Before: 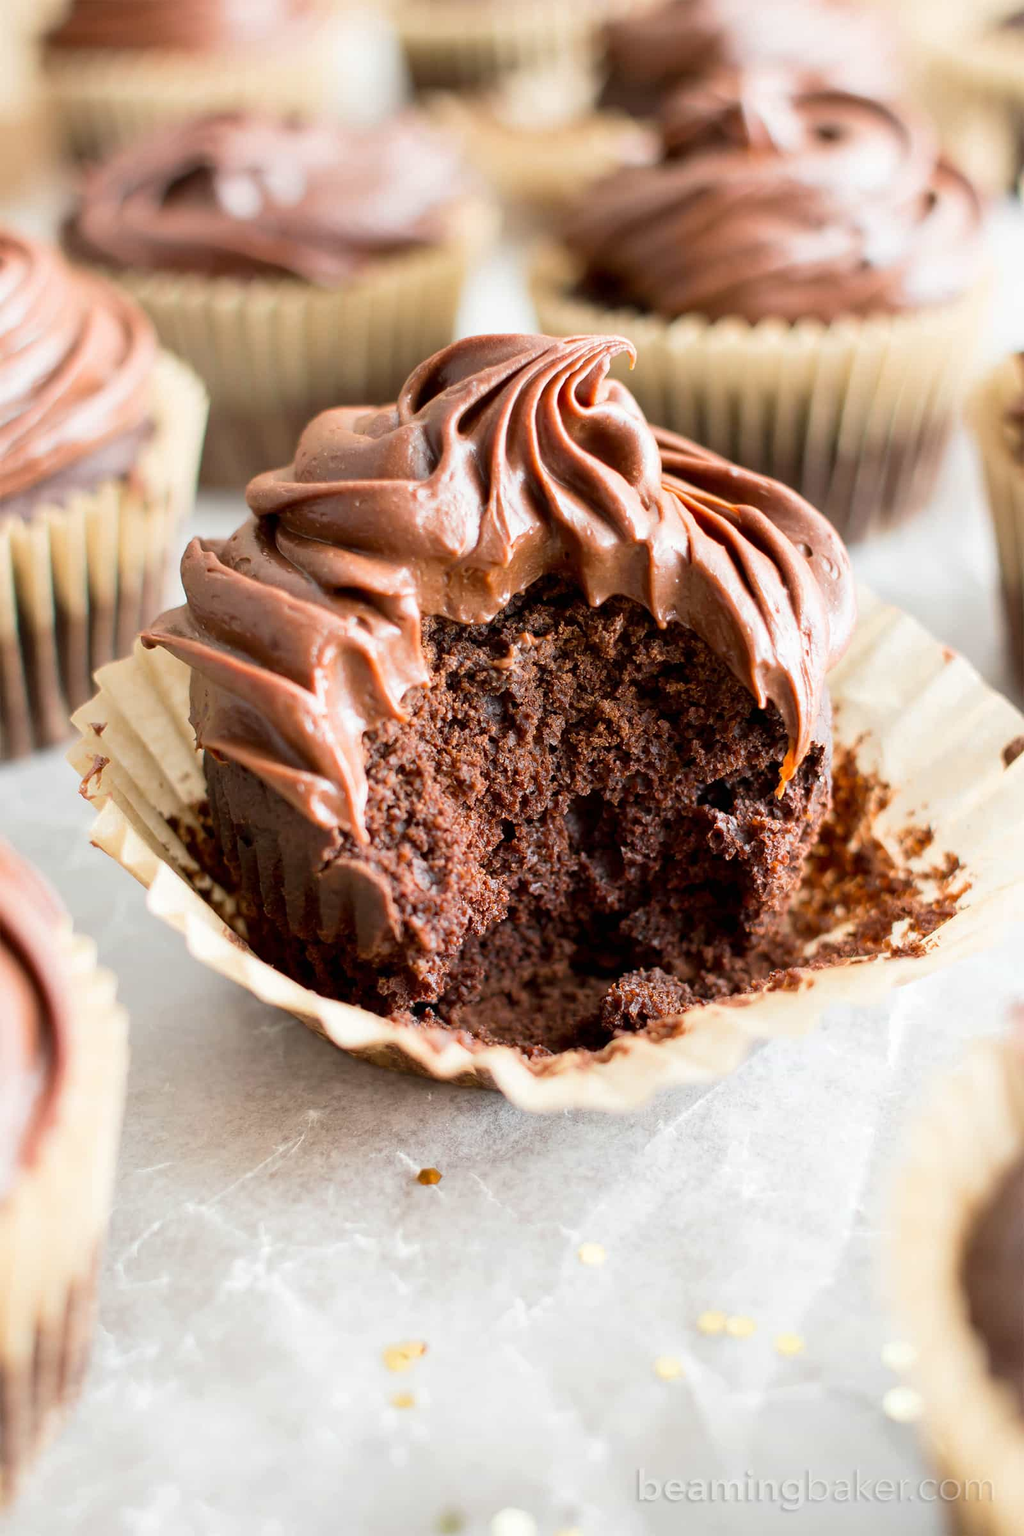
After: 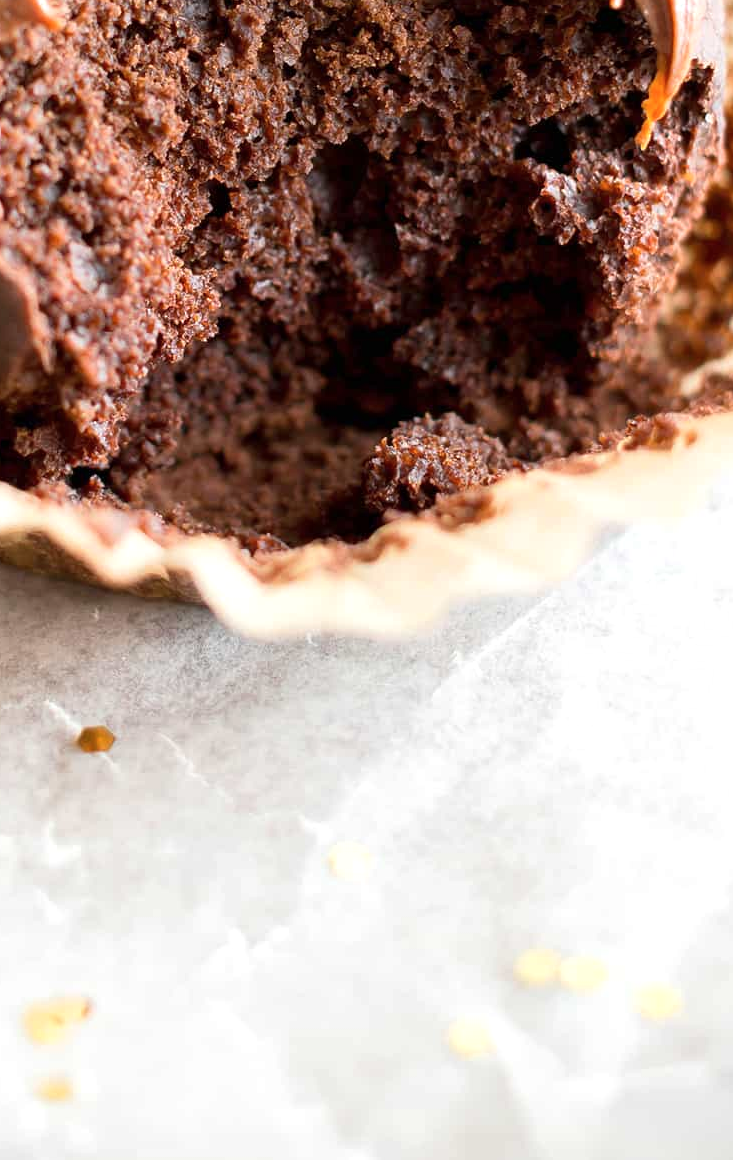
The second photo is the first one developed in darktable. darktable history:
crop: left 35.976%, top 45.819%, right 18.162%, bottom 5.807%
contrast brightness saturation: saturation -0.05
exposure: exposure 0.2 EV, compensate highlight preservation false
